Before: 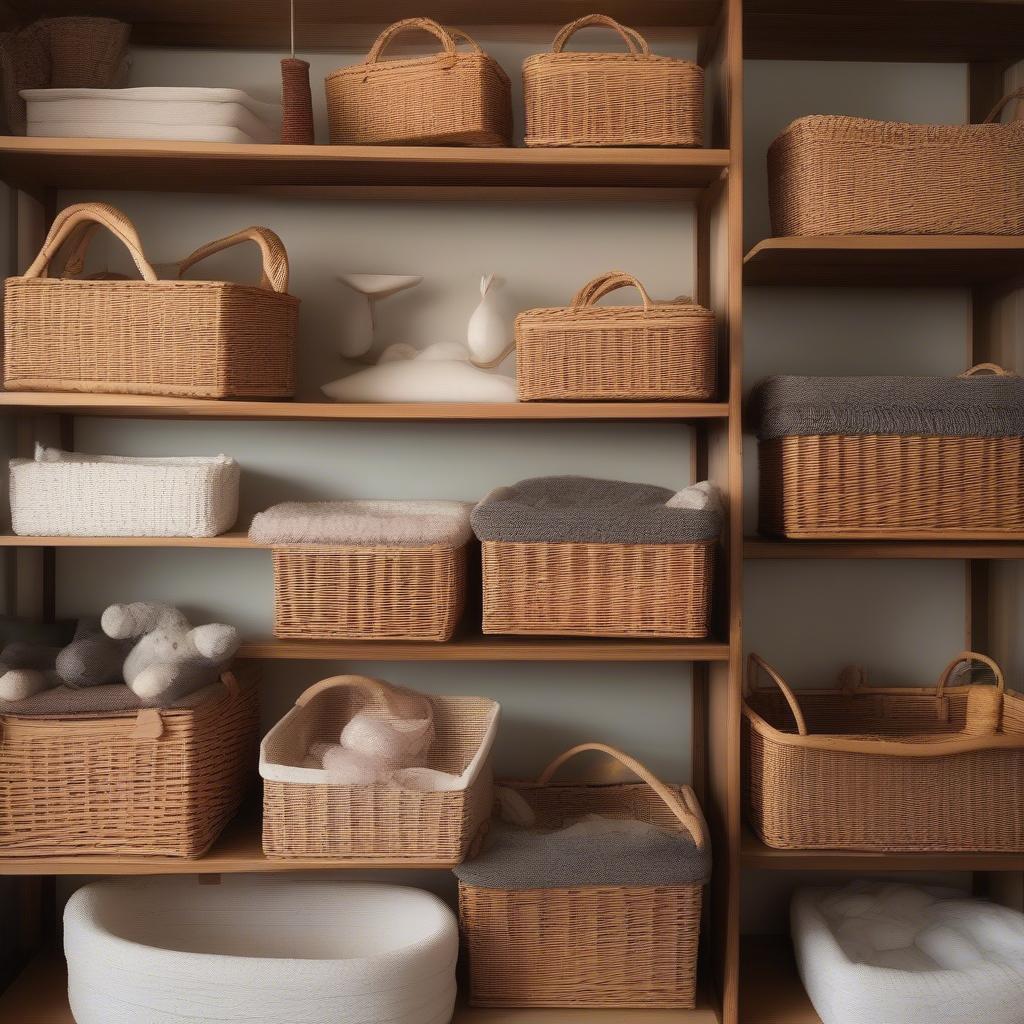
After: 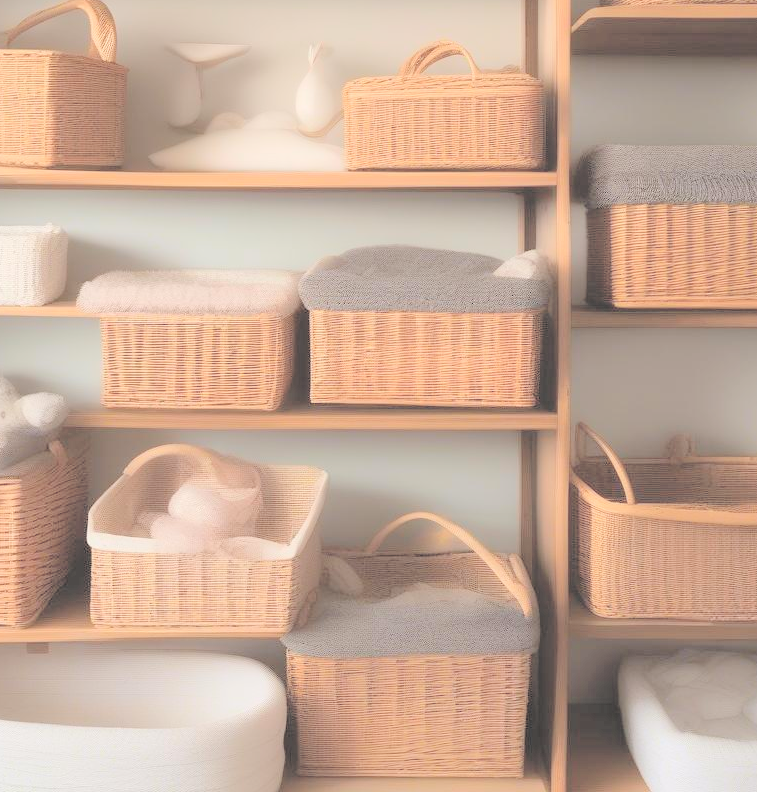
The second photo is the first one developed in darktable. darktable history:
crop: left 16.879%, top 22.575%, right 9.103%
contrast brightness saturation: brightness 0.99
